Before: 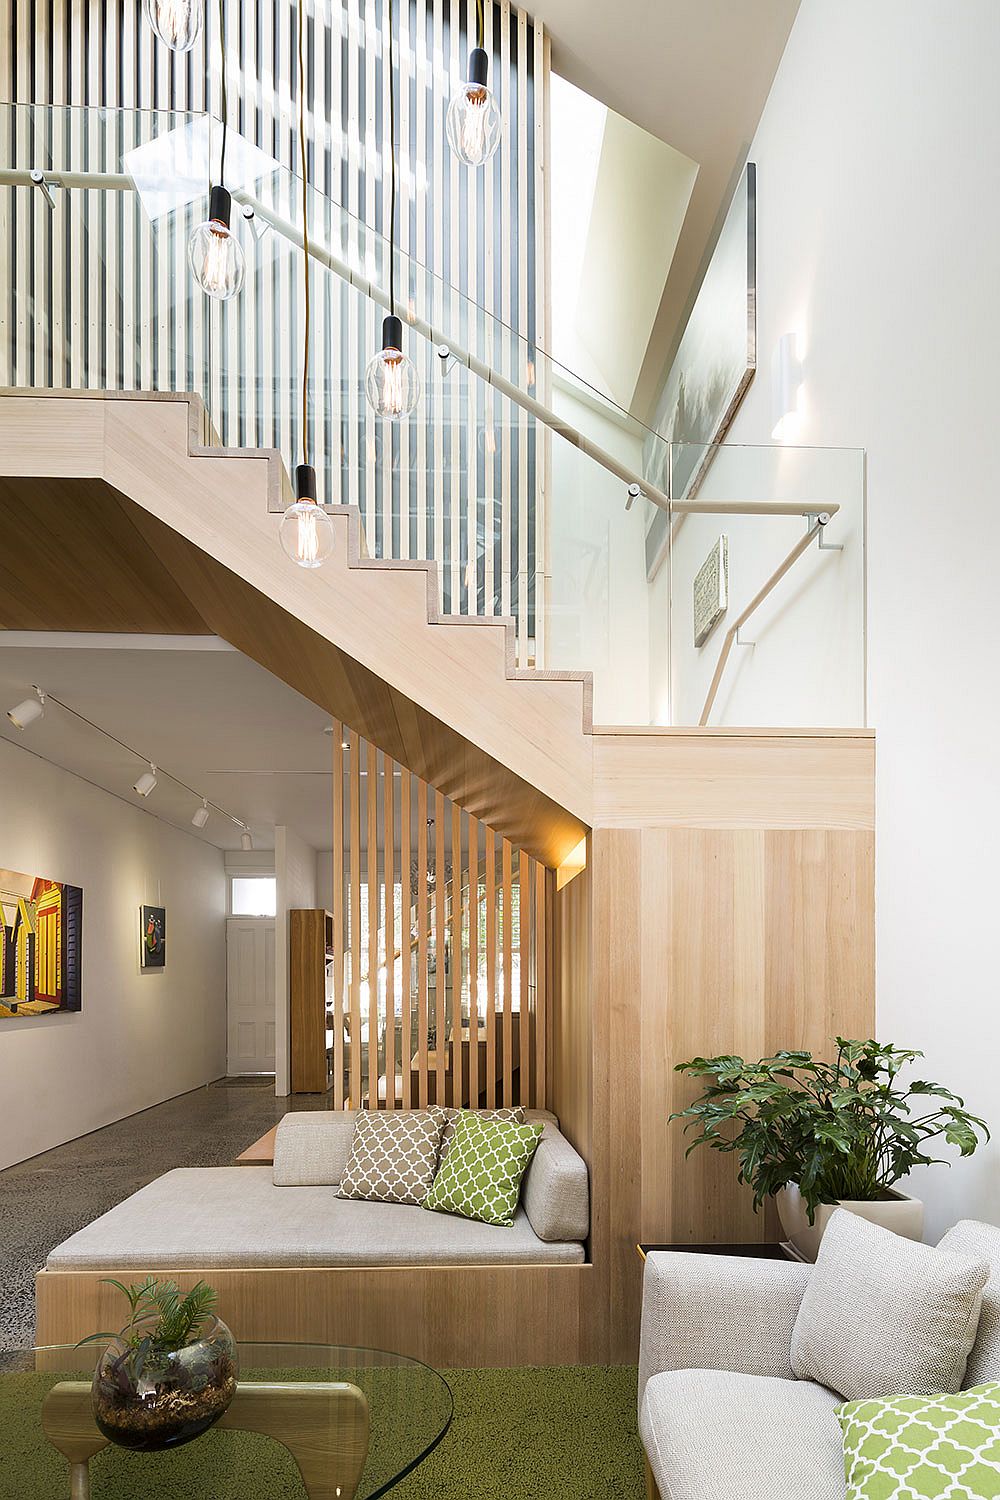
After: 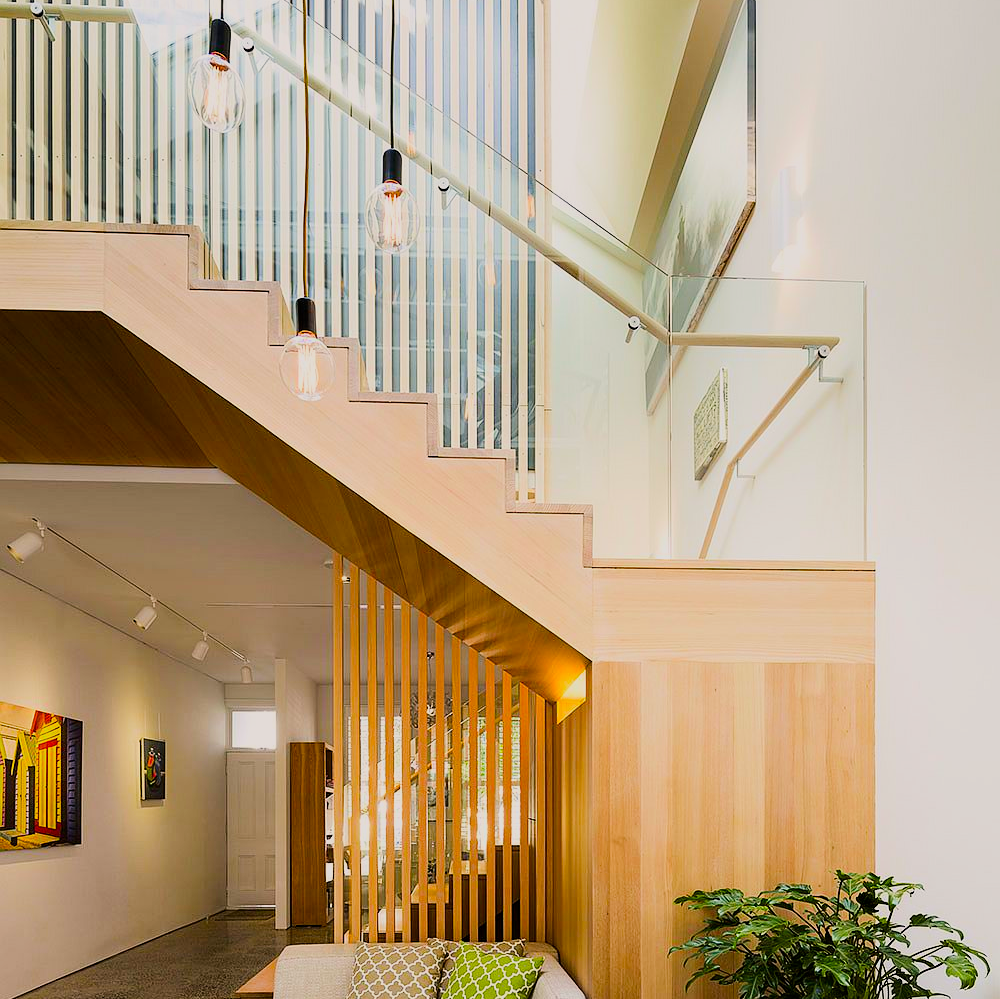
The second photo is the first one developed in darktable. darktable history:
filmic rgb: black relative exposure -7.65 EV, white relative exposure 4.56 EV, threshold 2.96 EV, hardness 3.61, enable highlight reconstruction true
crop: top 11.183%, bottom 22.156%
contrast brightness saturation: contrast 0.156, saturation 0.334
color balance rgb: highlights gain › chroma 1.062%, highlights gain › hue 60.16°, perceptual saturation grading › global saturation 30.28%, global vibrance 20%
